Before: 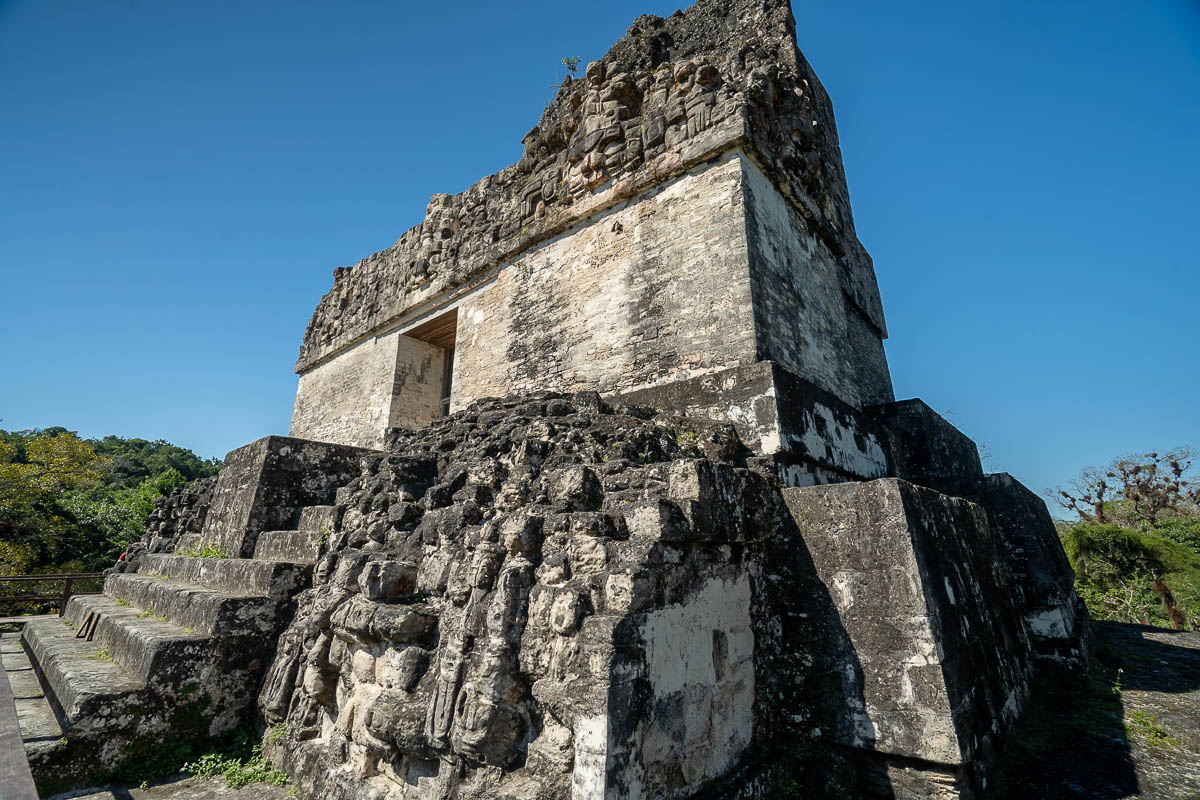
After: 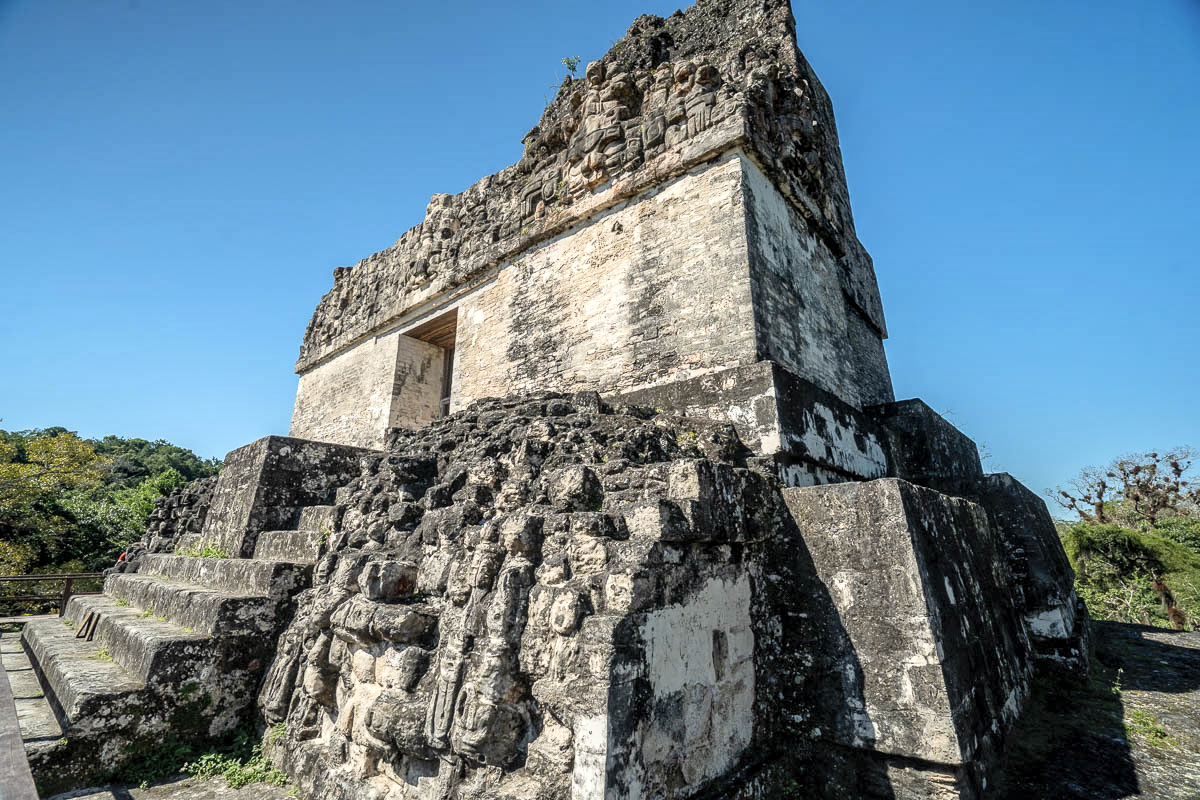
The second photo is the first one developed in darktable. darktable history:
local contrast: detail 130%
contrast brightness saturation: contrast 0.14, brightness 0.21
